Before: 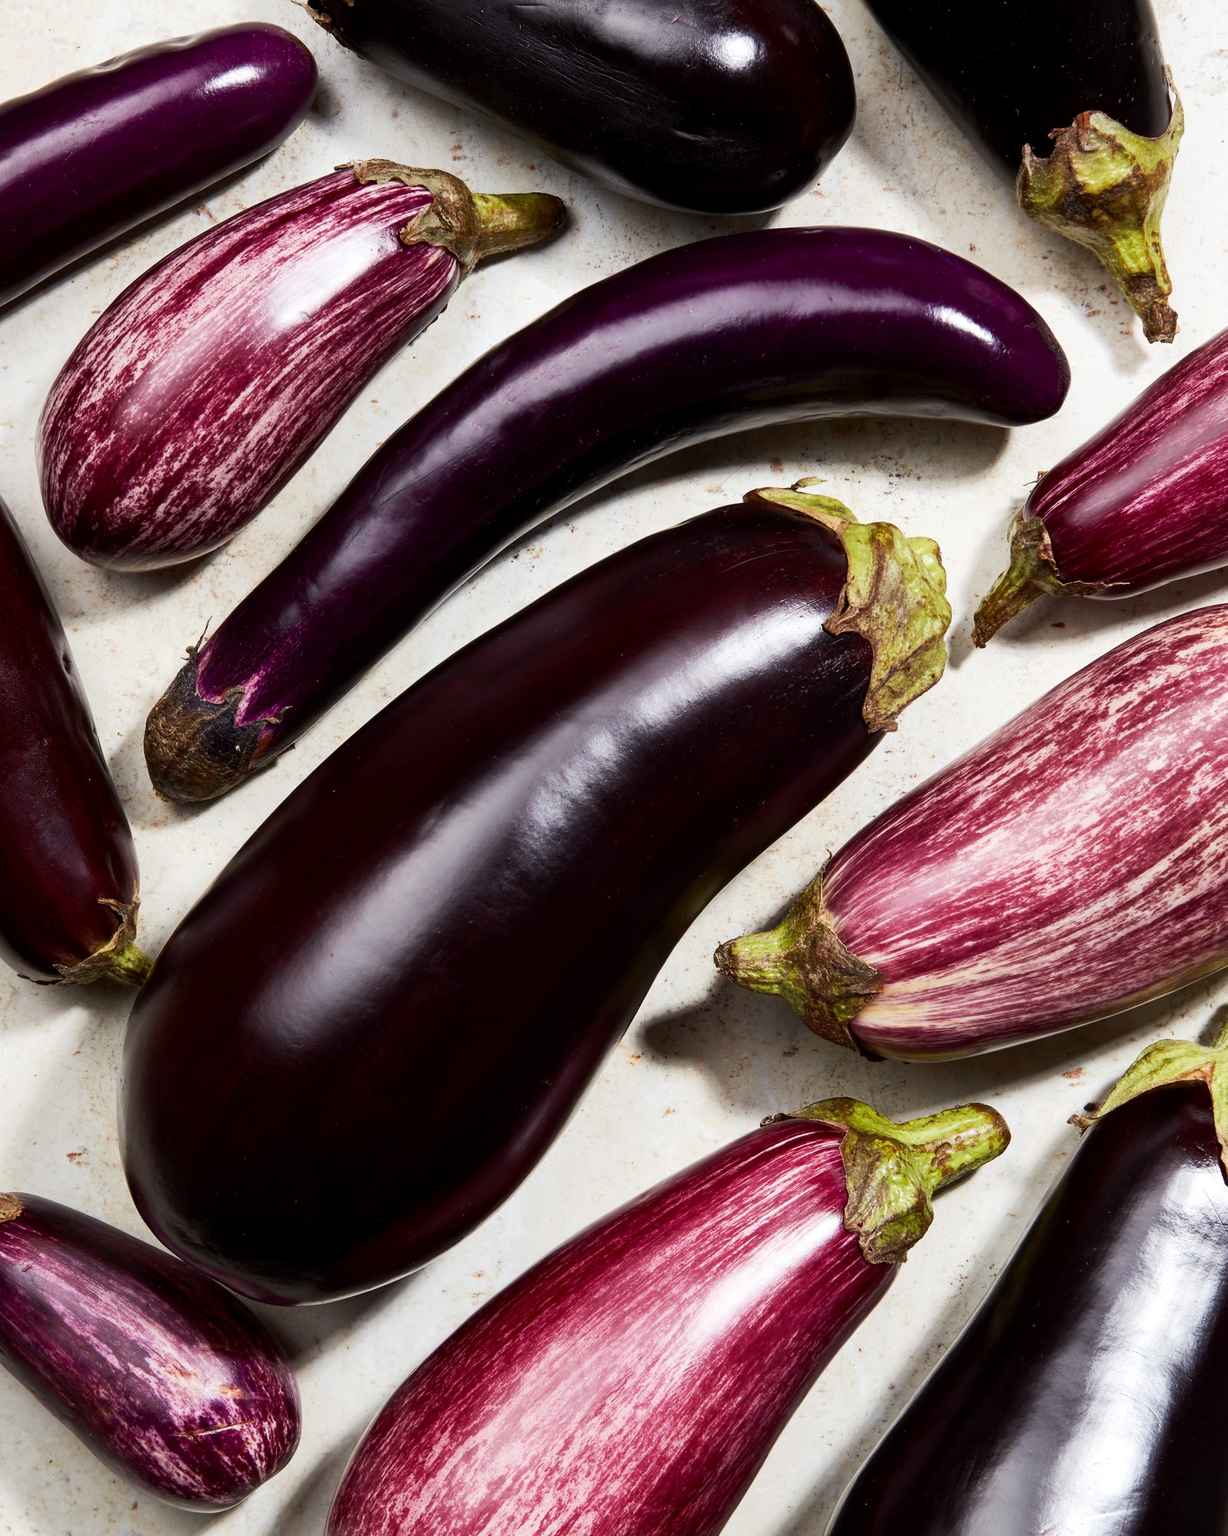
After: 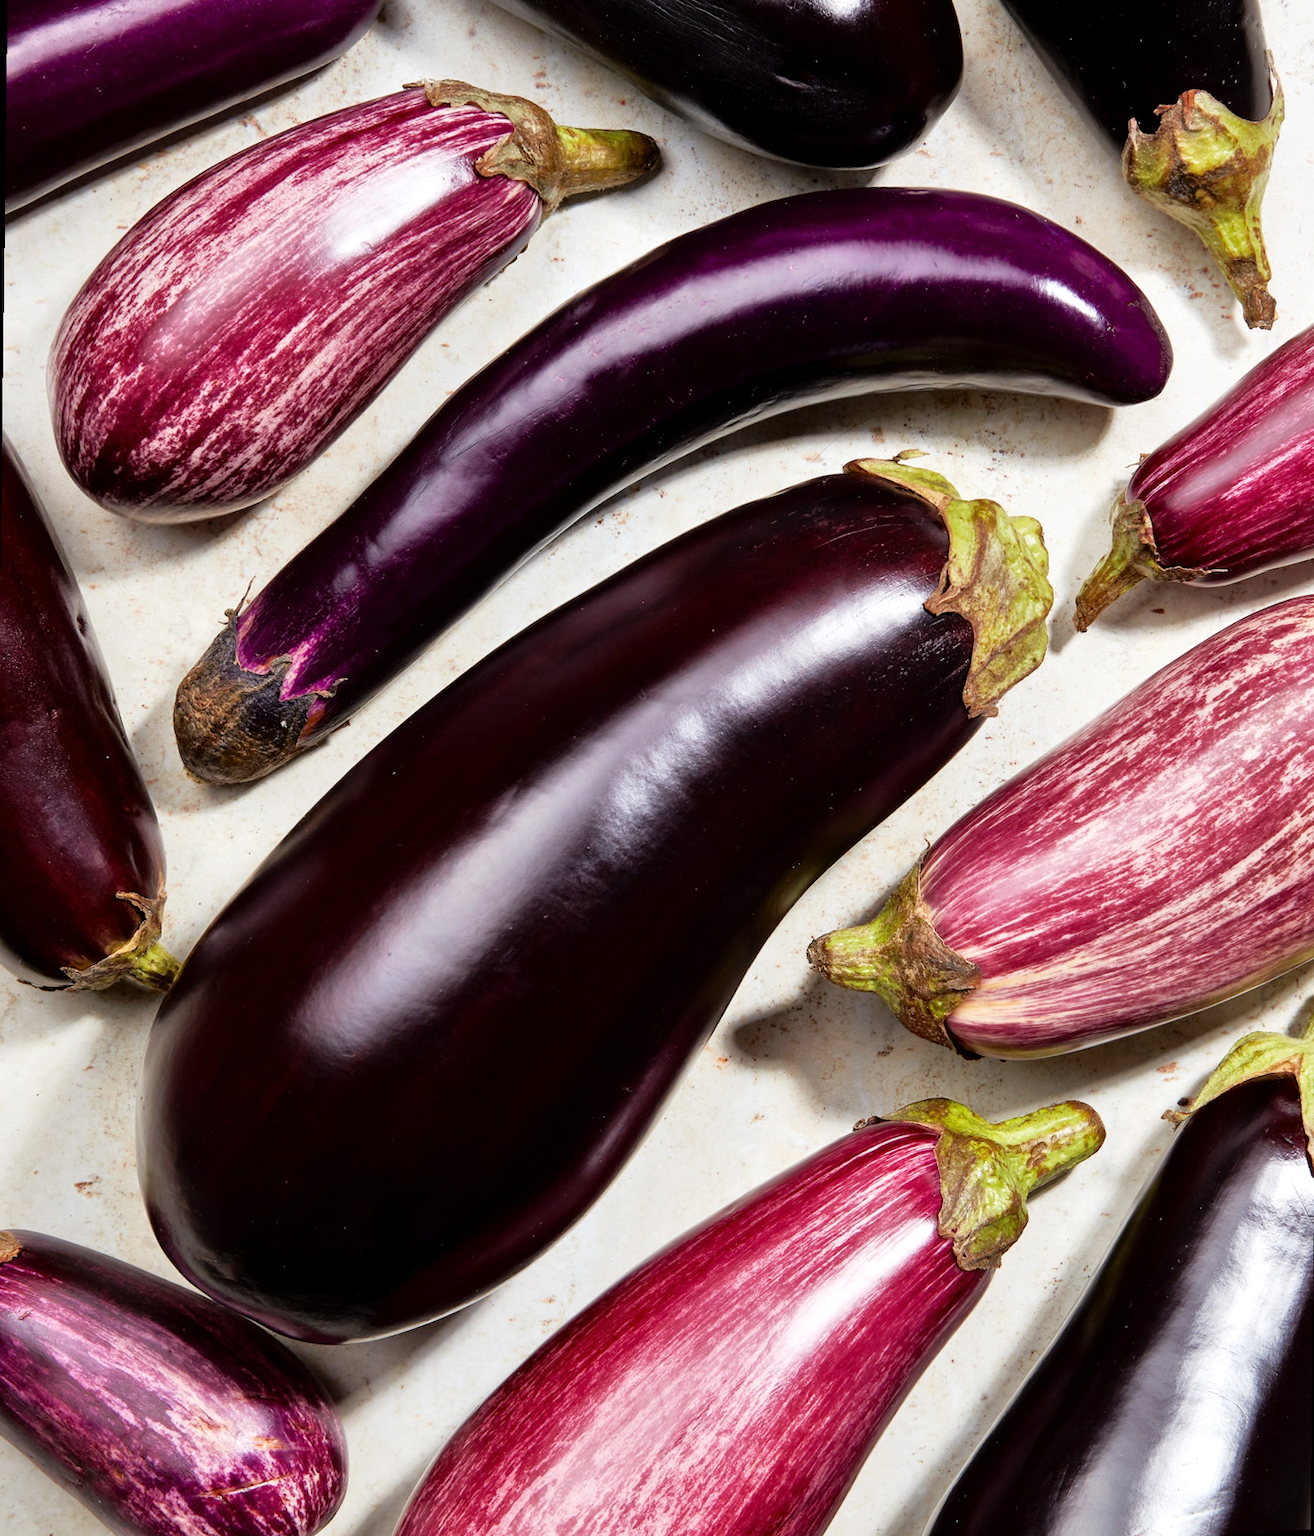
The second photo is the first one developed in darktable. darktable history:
rotate and perspective: rotation 0.679°, lens shift (horizontal) 0.136, crop left 0.009, crop right 0.991, crop top 0.078, crop bottom 0.95
tone equalizer: -7 EV 0.15 EV, -6 EV 0.6 EV, -5 EV 1.15 EV, -4 EV 1.33 EV, -3 EV 1.15 EV, -2 EV 0.6 EV, -1 EV 0.15 EV, mask exposure compensation -0.5 EV
